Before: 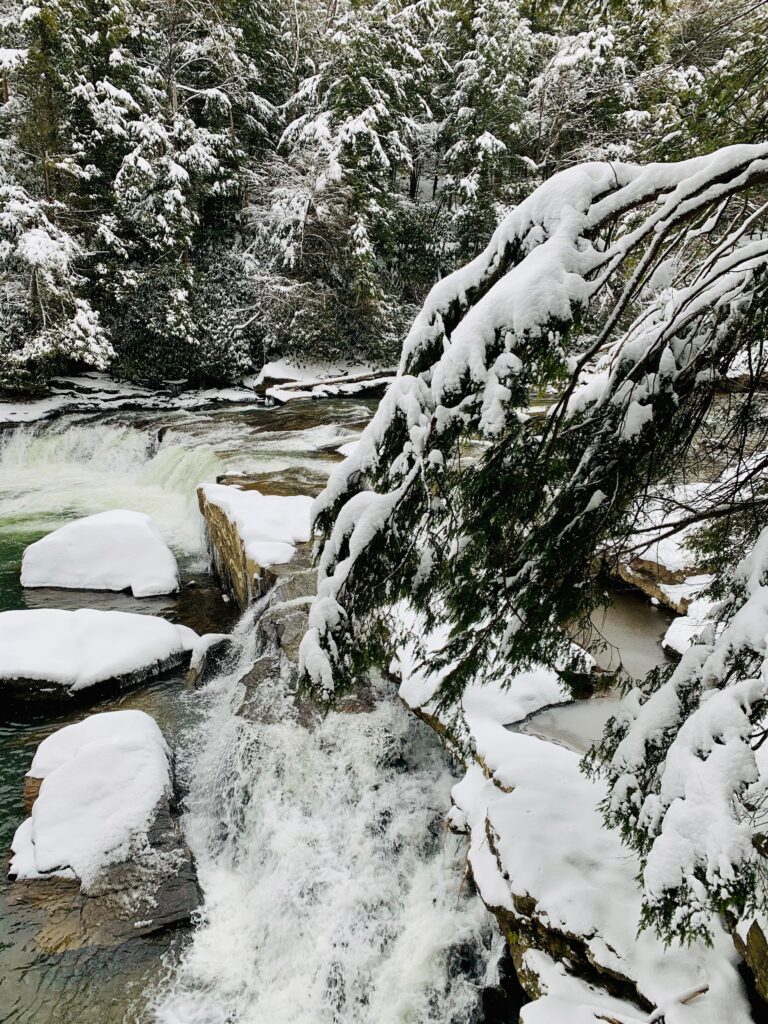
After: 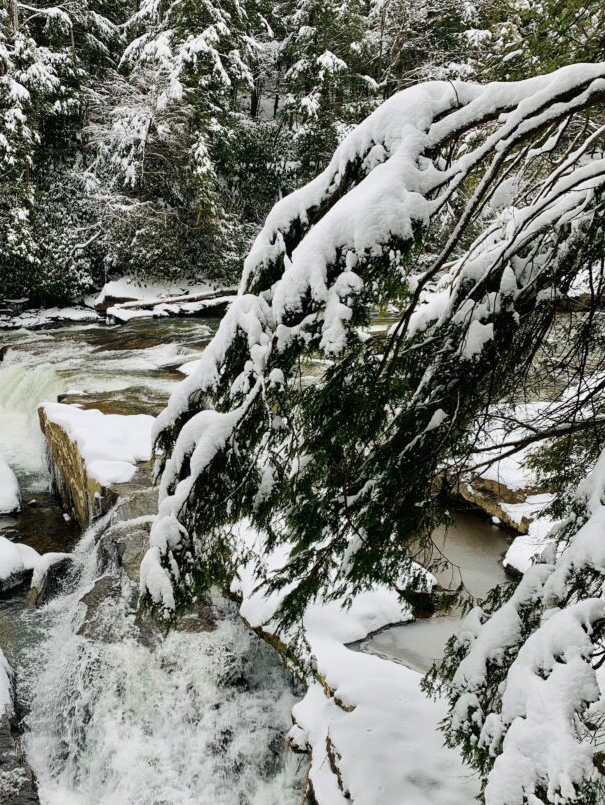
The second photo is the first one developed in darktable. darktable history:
shadows and highlights: shadows 60, soften with gaussian
crop and rotate: left 20.74%, top 7.912%, right 0.375%, bottom 13.378%
